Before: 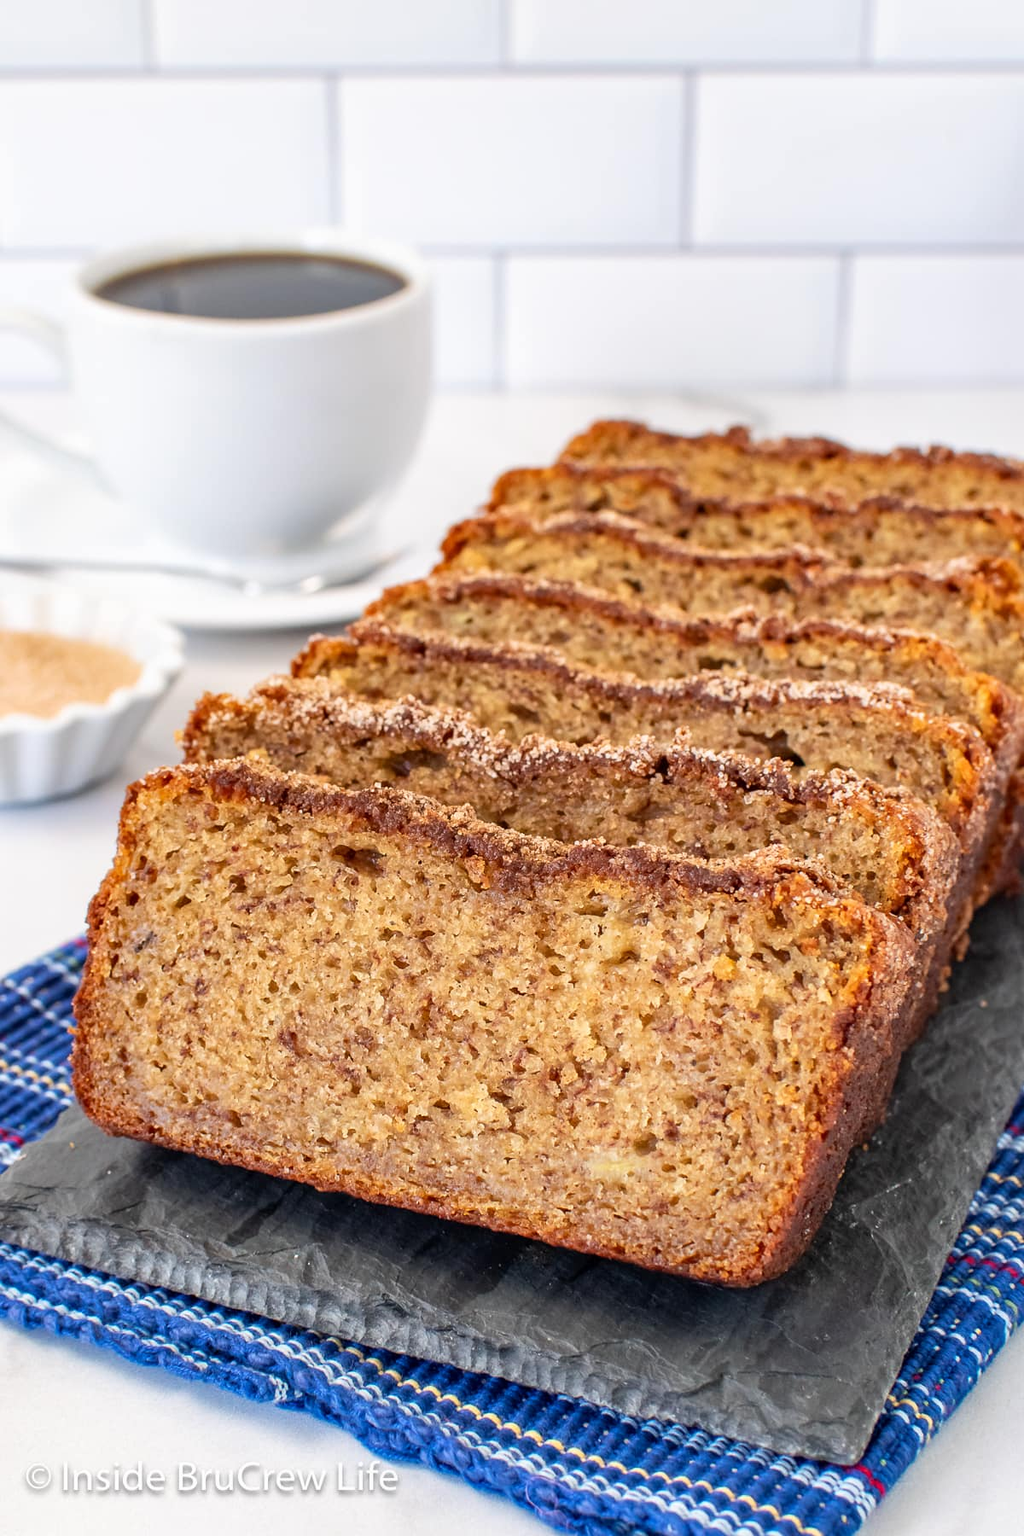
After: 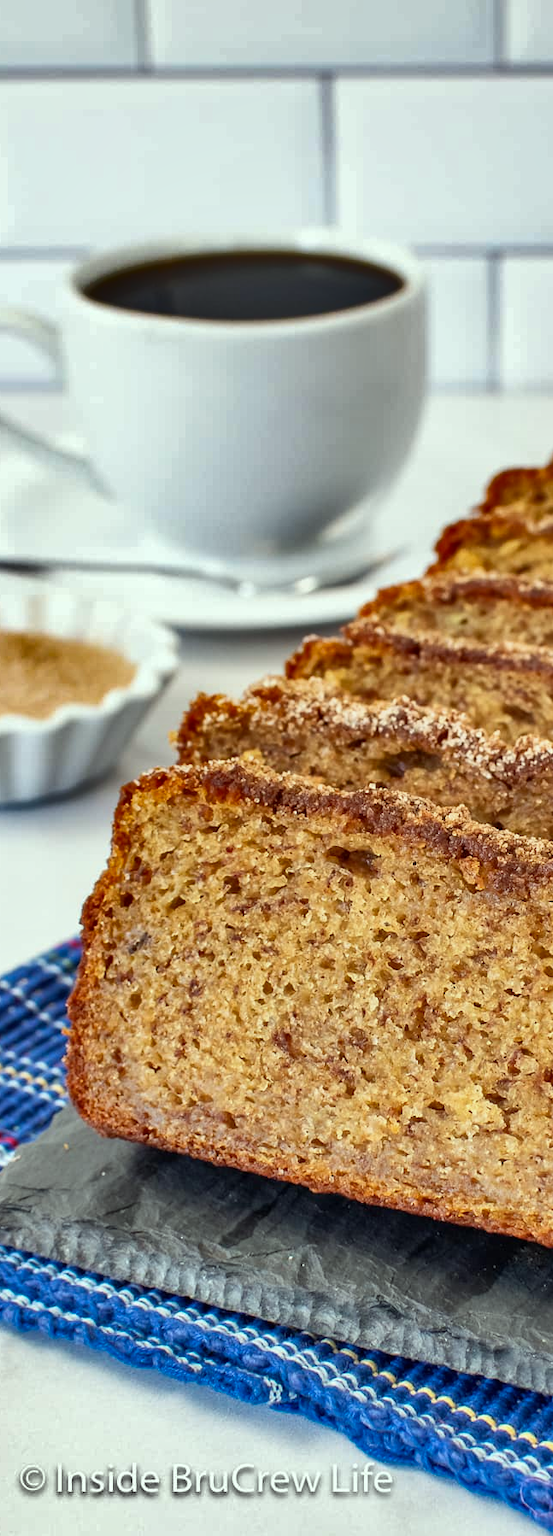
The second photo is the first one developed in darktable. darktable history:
crop: left 0.627%, right 45.355%, bottom 0.081%
color correction: highlights a* -7.74, highlights b* 3.27
shadows and highlights: white point adjustment 0.158, highlights -69.83, soften with gaussian
